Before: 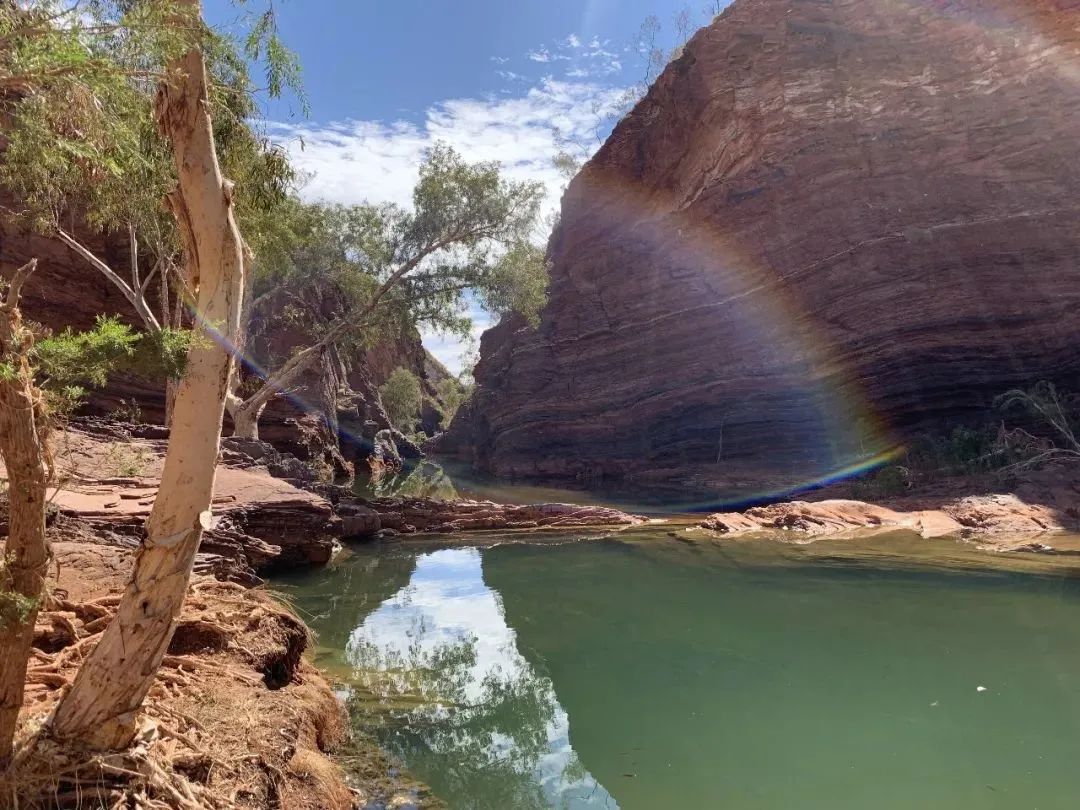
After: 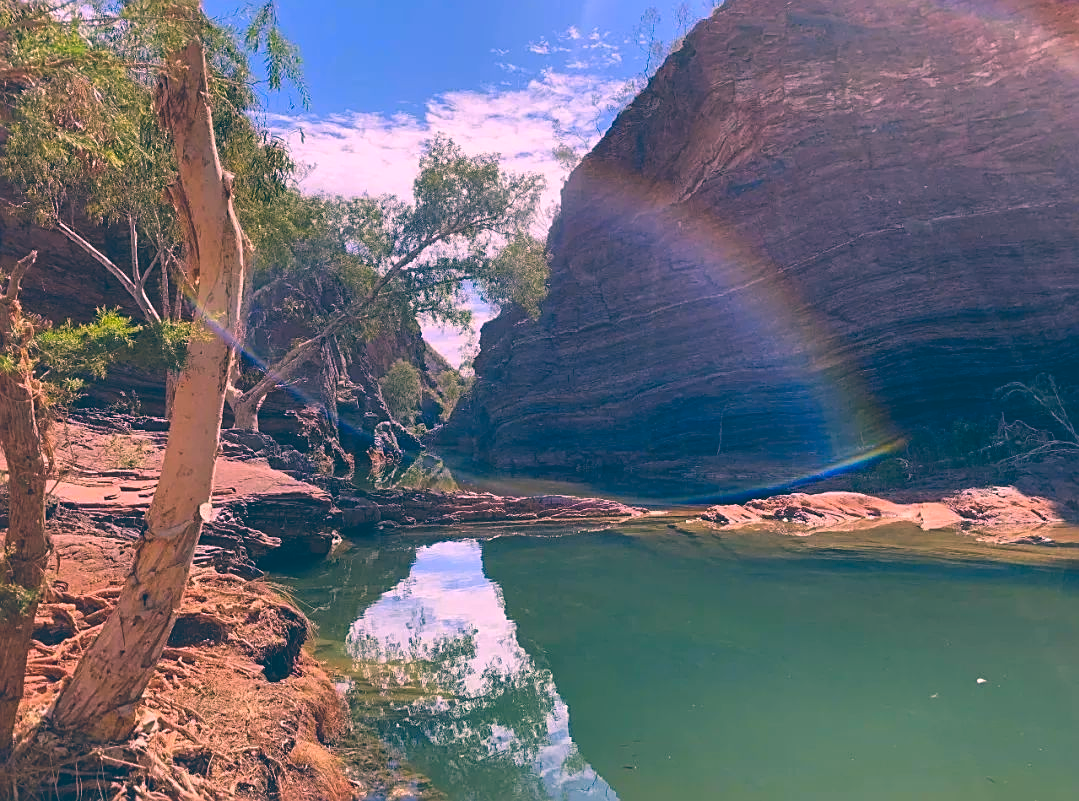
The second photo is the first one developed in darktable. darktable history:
exposure: black level correction -0.025, exposure -0.117 EV, compensate highlight preservation false
color correction: highlights a* 17.03, highlights b* 0.205, shadows a* -15.38, shadows b* -14.56, saturation 1.5
sharpen: on, module defaults
crop: top 1.049%, right 0.001%
